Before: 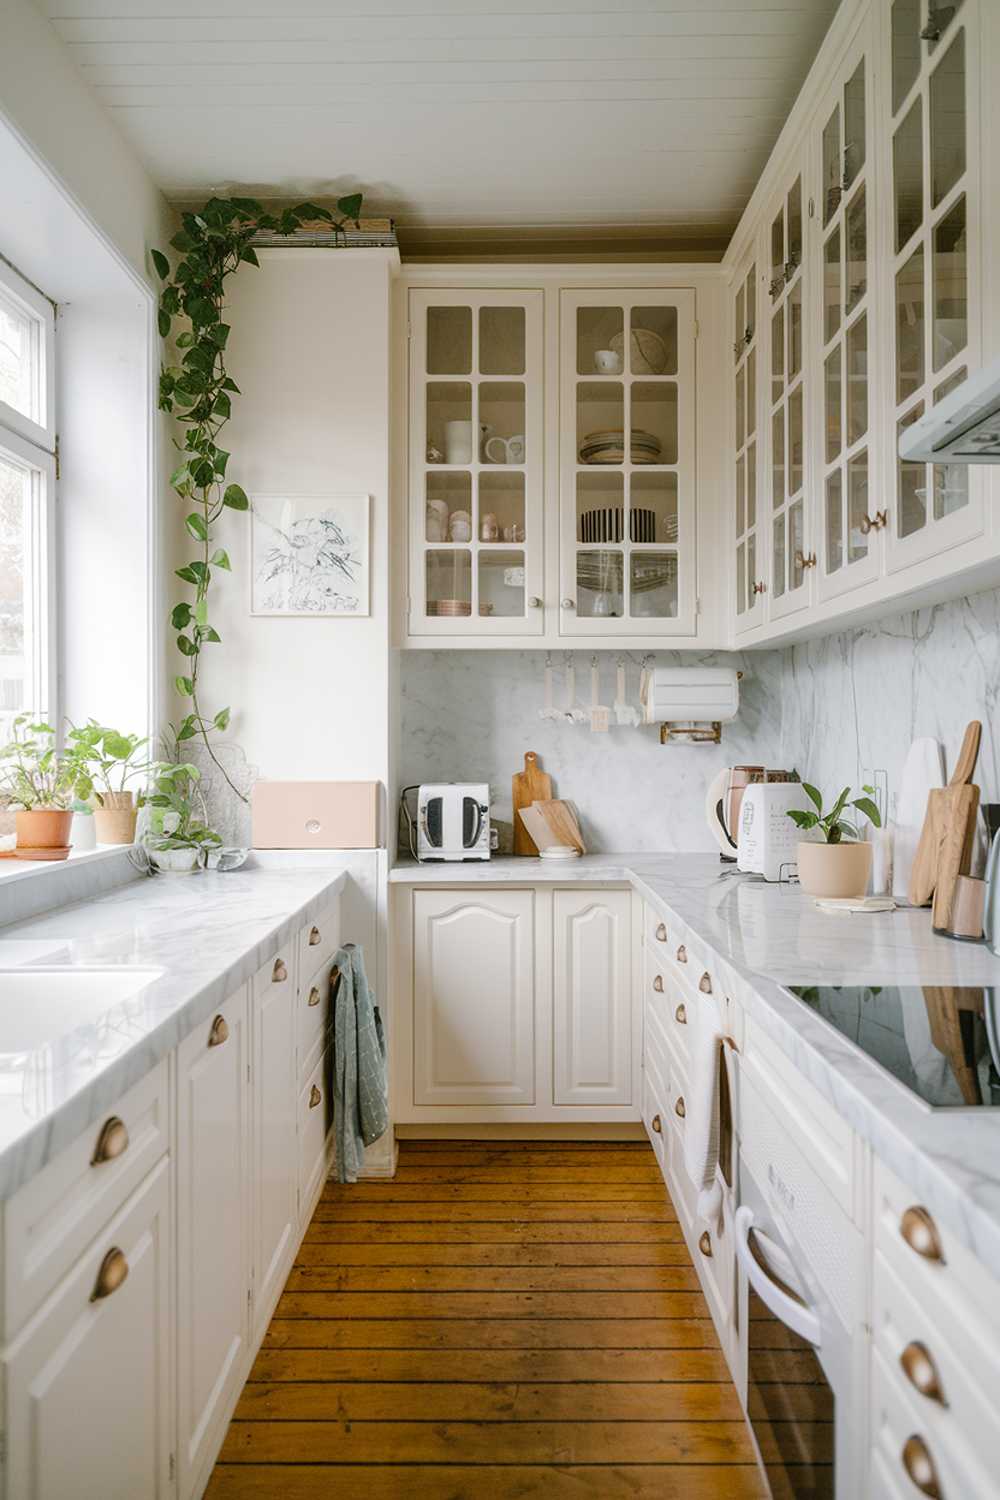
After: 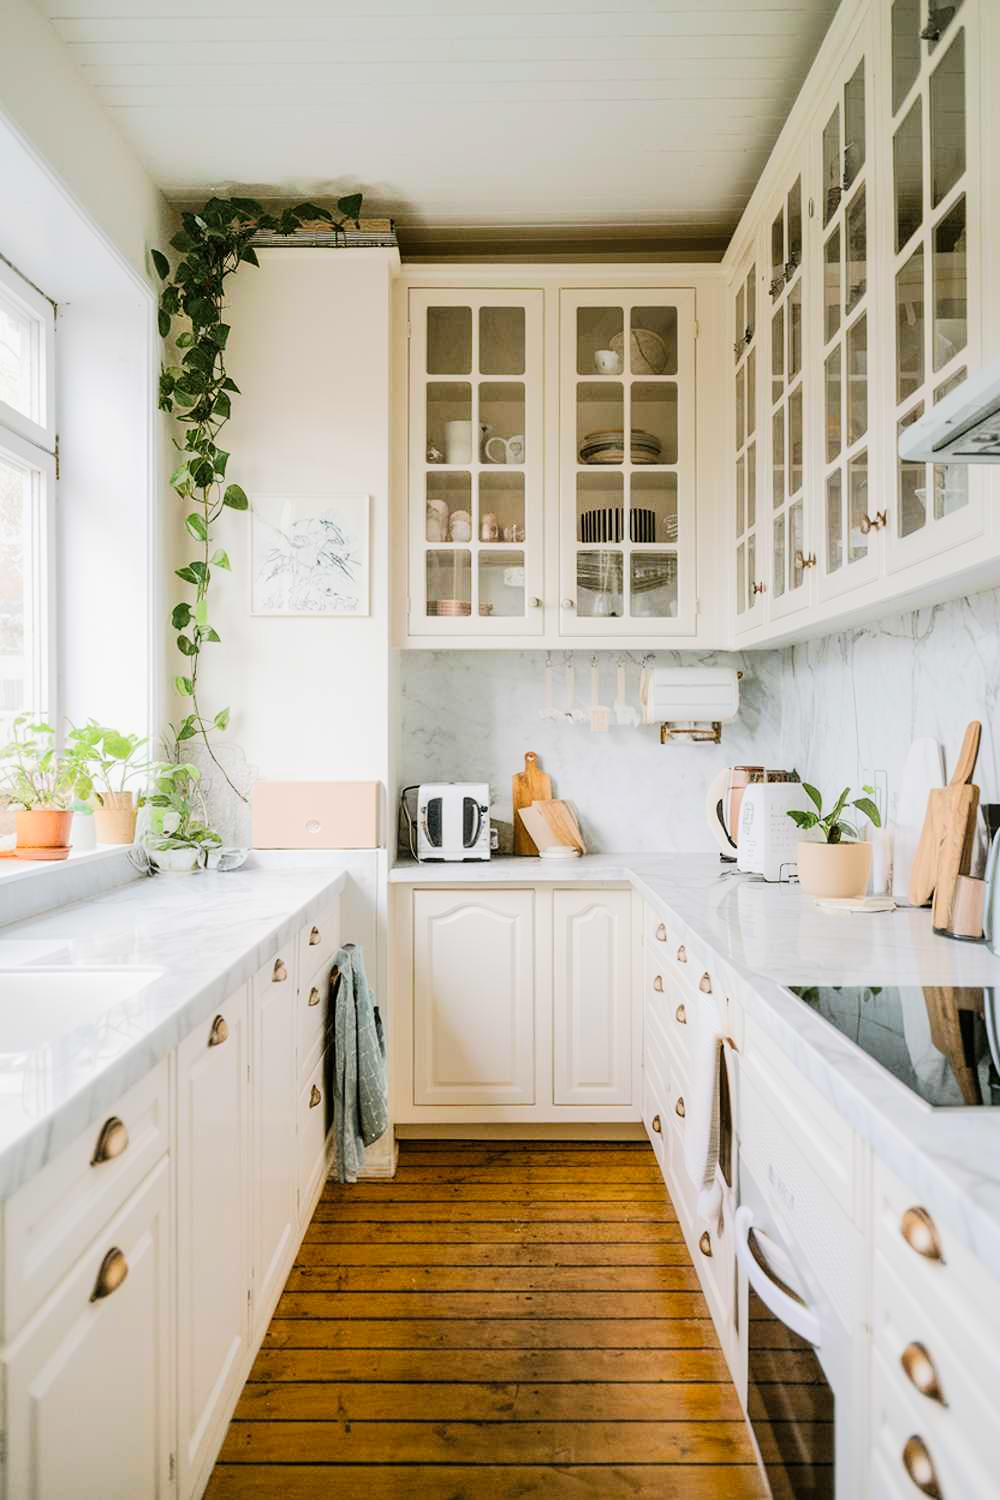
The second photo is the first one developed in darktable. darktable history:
tone curve: curves: ch0 [(0, 0) (0.037, 0.011) (0.135, 0.093) (0.266, 0.281) (0.461, 0.555) (0.581, 0.716) (0.675, 0.793) (0.767, 0.849) (0.91, 0.924) (1, 0.979)]; ch1 [(0, 0) (0.292, 0.278) (0.431, 0.418) (0.493, 0.479) (0.506, 0.5) (0.532, 0.537) (0.562, 0.581) (0.641, 0.663) (0.754, 0.76) (1, 1)]; ch2 [(0, 0) (0.294, 0.3) (0.361, 0.372) (0.429, 0.445) (0.478, 0.486) (0.502, 0.498) (0.518, 0.522) (0.531, 0.549) (0.561, 0.59) (0.64, 0.655) (0.693, 0.706) (0.845, 0.833) (1, 0.951)], color space Lab, linked channels, preserve colors none
